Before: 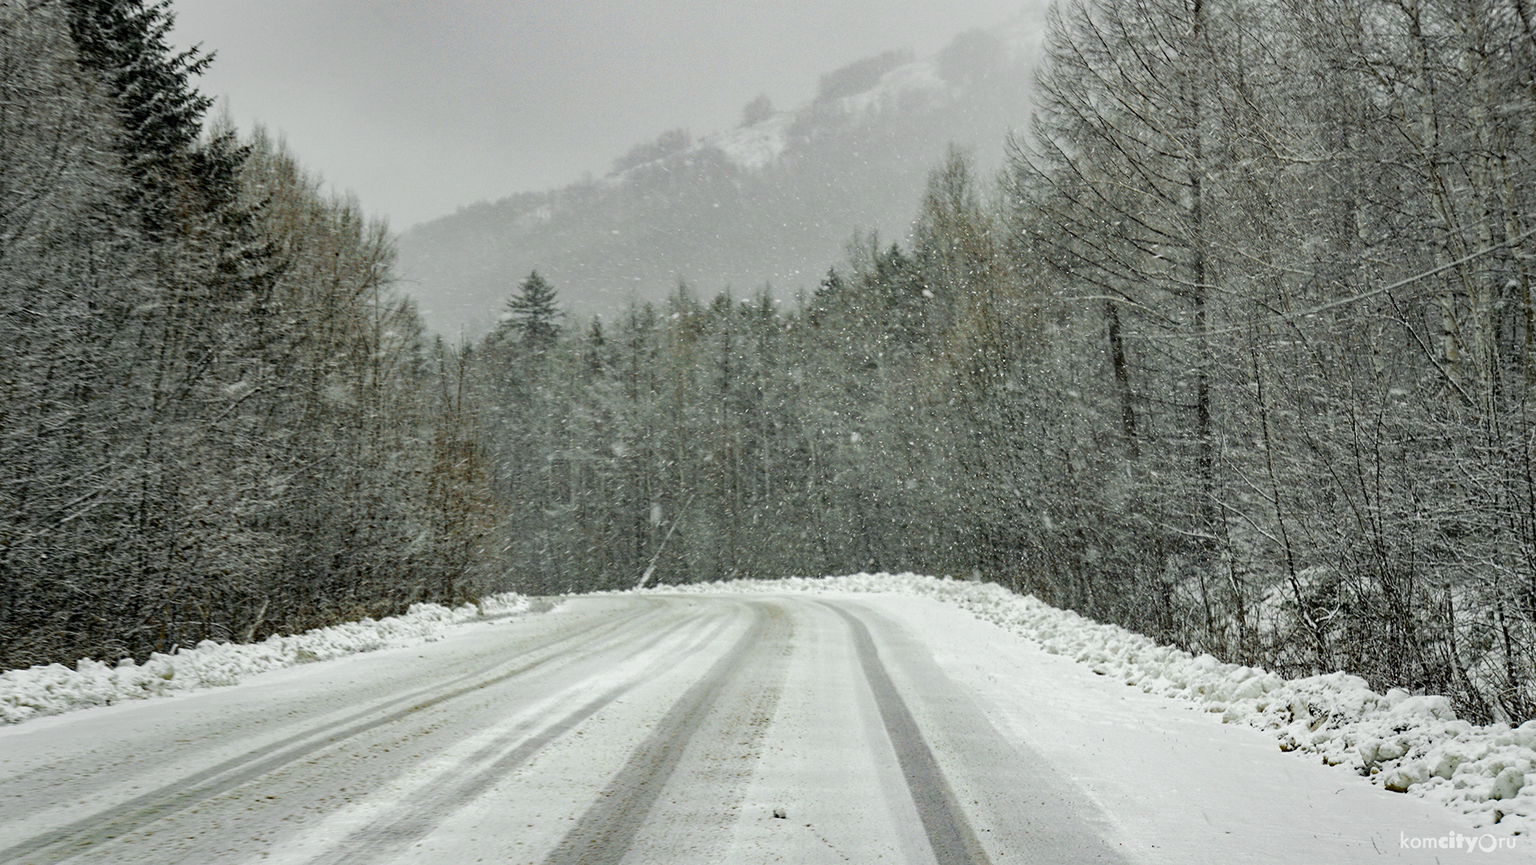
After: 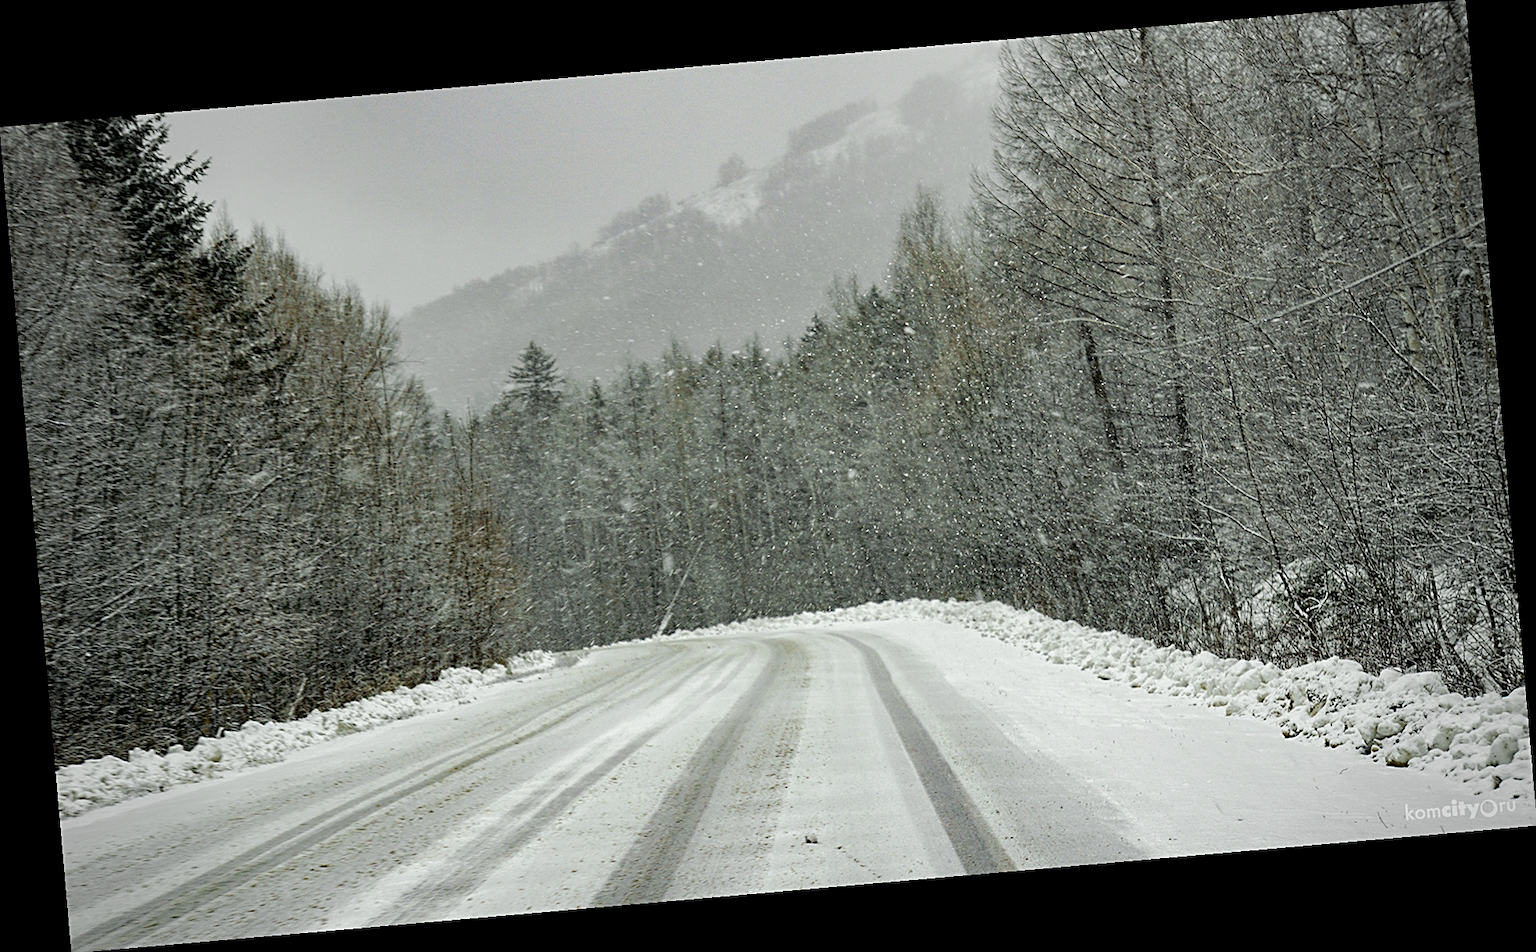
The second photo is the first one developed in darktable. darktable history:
rotate and perspective: rotation -4.98°, automatic cropping off
vignetting: on, module defaults
sharpen: on, module defaults
